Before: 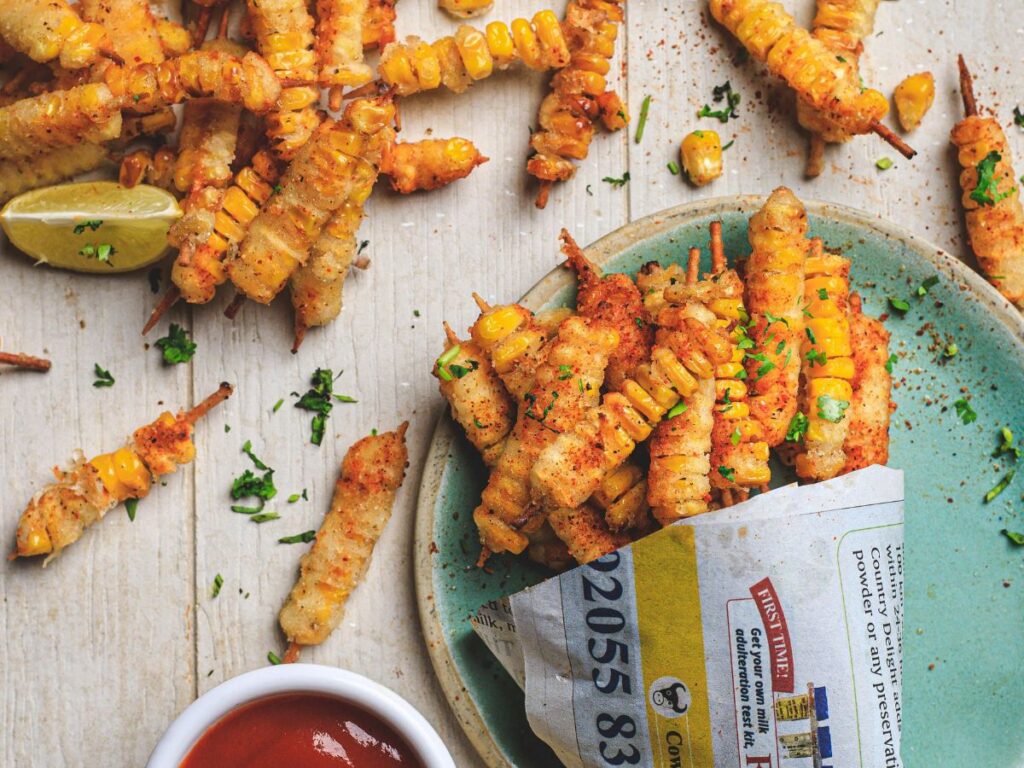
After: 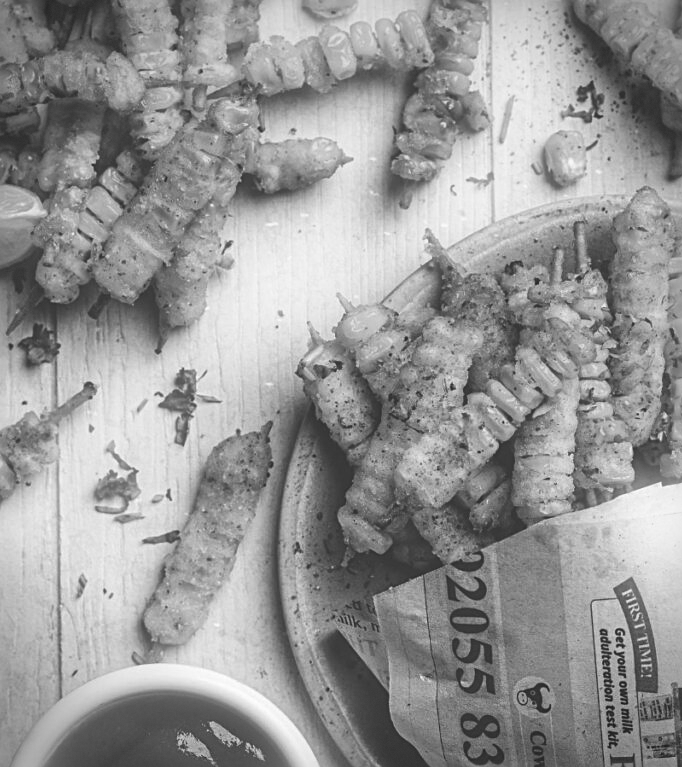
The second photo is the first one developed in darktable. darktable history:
crop and rotate: left 13.342%, right 19.991%
shadows and highlights: shadows 37.27, highlights -28.18, soften with gaussian
sharpen: radius 2.167, amount 0.381, threshold 0
exposure: black level correction -0.03, compensate highlight preservation false
monochrome: size 1
vignetting: dithering 8-bit output, unbound false
bloom: size 5%, threshold 95%, strength 15%
